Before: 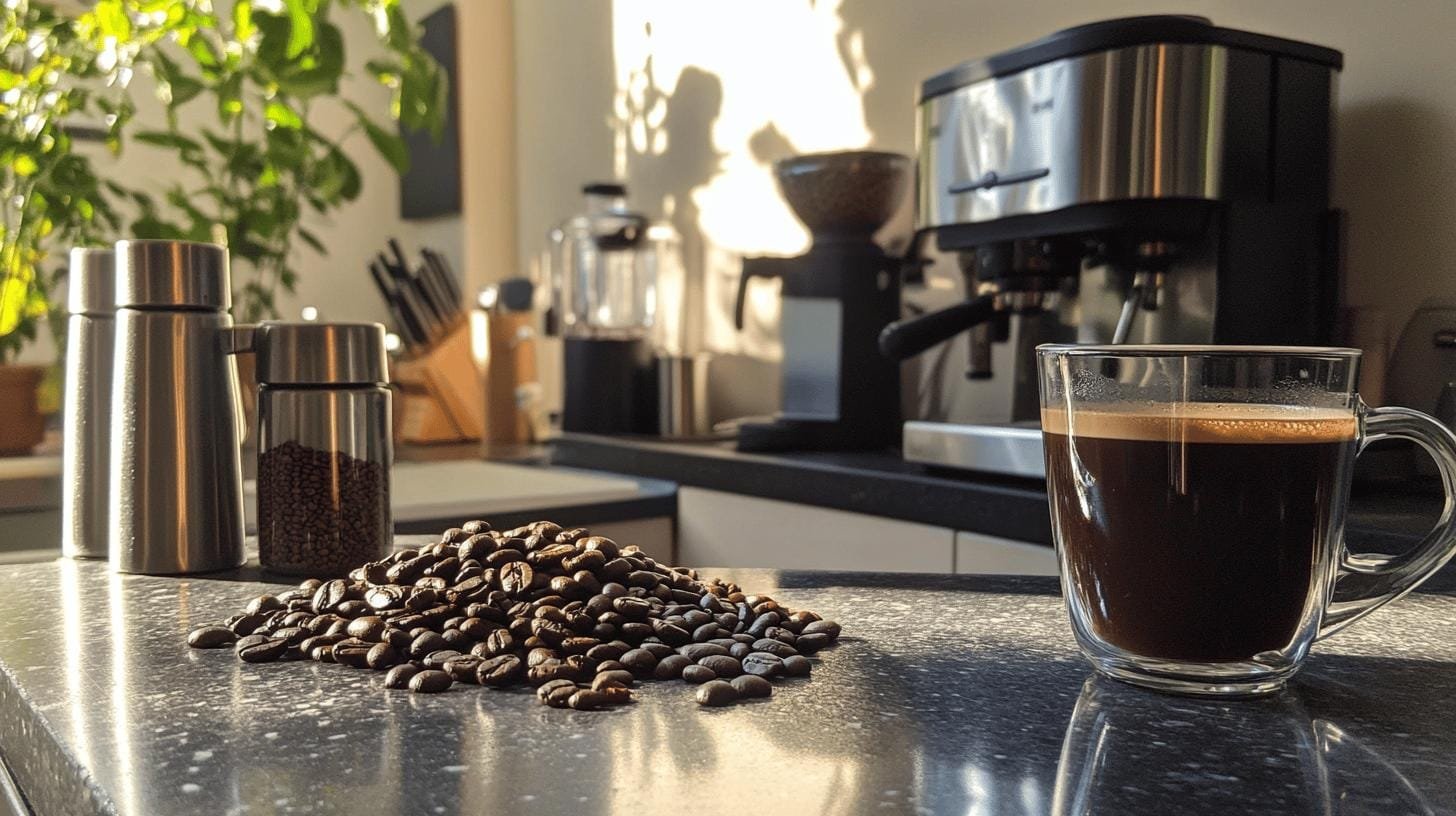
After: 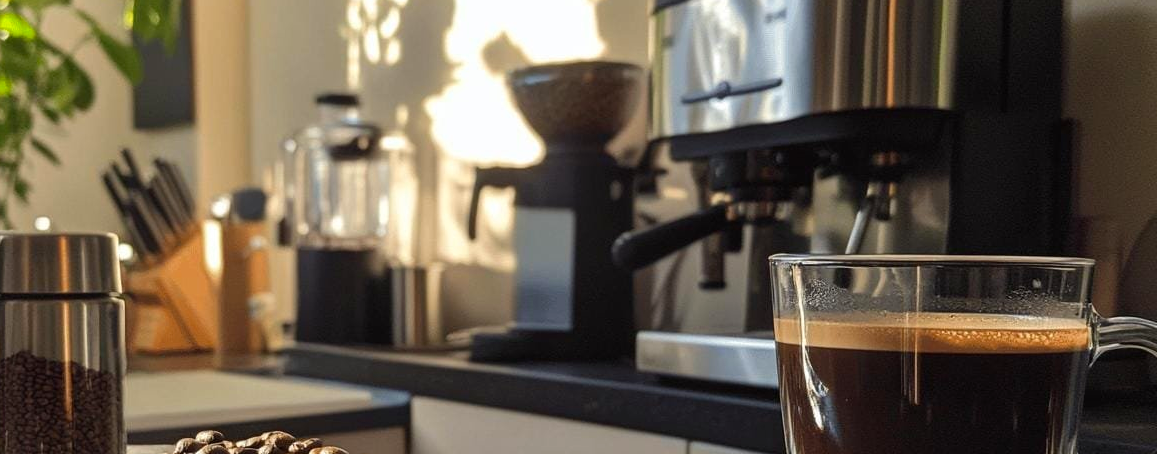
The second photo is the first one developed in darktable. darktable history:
crop: left 18.38%, top 11.092%, right 2.134%, bottom 33.217%
contrast brightness saturation: contrast 0.04, saturation 0.16
